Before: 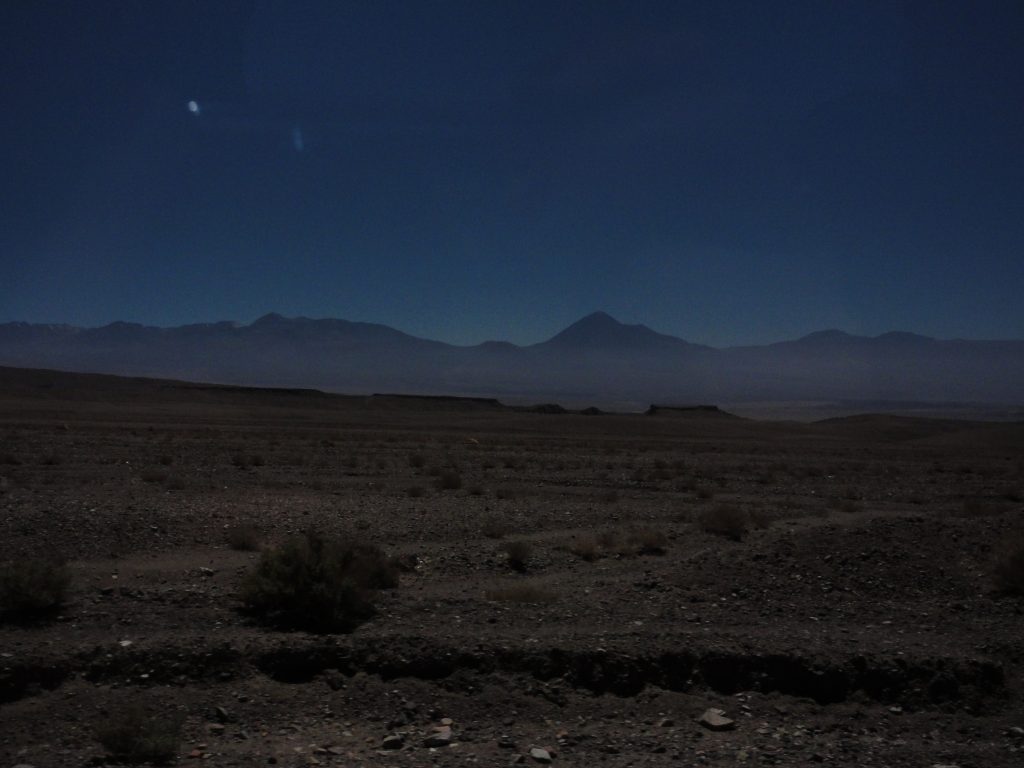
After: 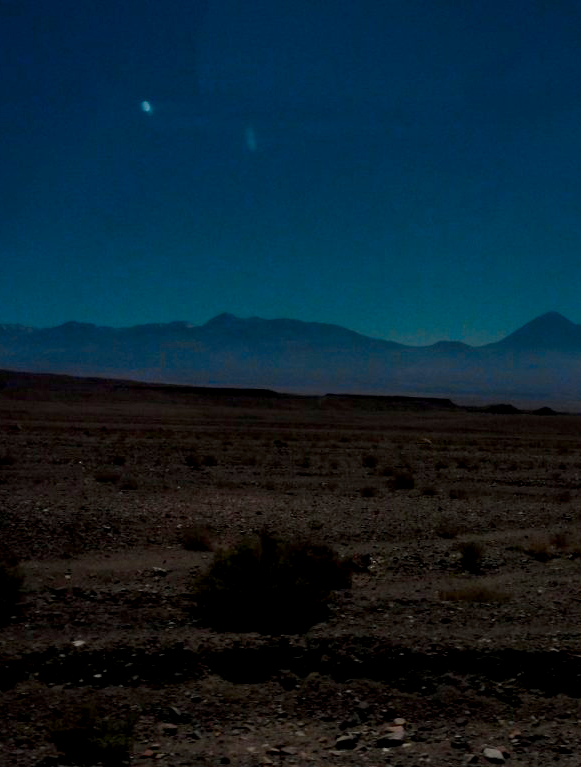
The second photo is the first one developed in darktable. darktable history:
crop: left 4.673%, right 38.563%
exposure: black level correction 0.007, exposure 0.102 EV, compensate highlight preservation false
color calibration: x 0.34, y 0.355, temperature 5183.31 K
color zones: curves: ch0 [(0.254, 0.492) (0.724, 0.62)]; ch1 [(0.25, 0.528) (0.719, 0.796)]; ch2 [(0, 0.472) (0.25, 0.5) (0.73, 0.184)]
